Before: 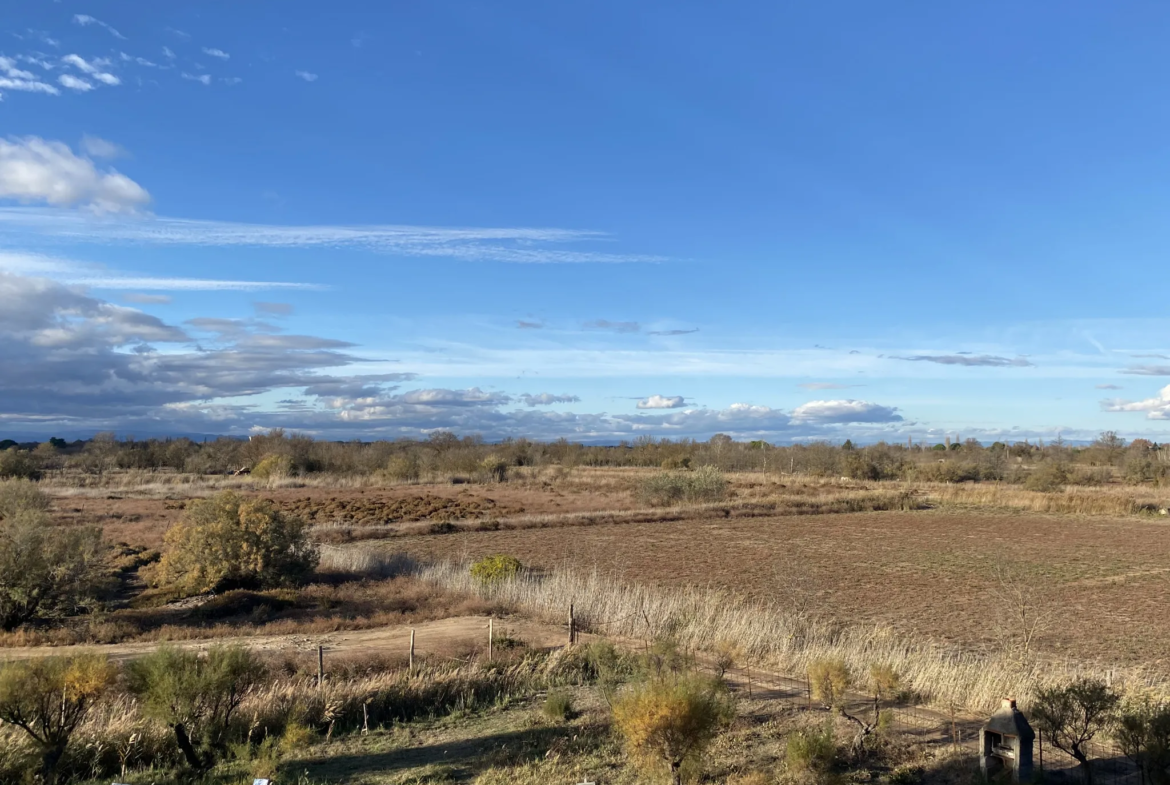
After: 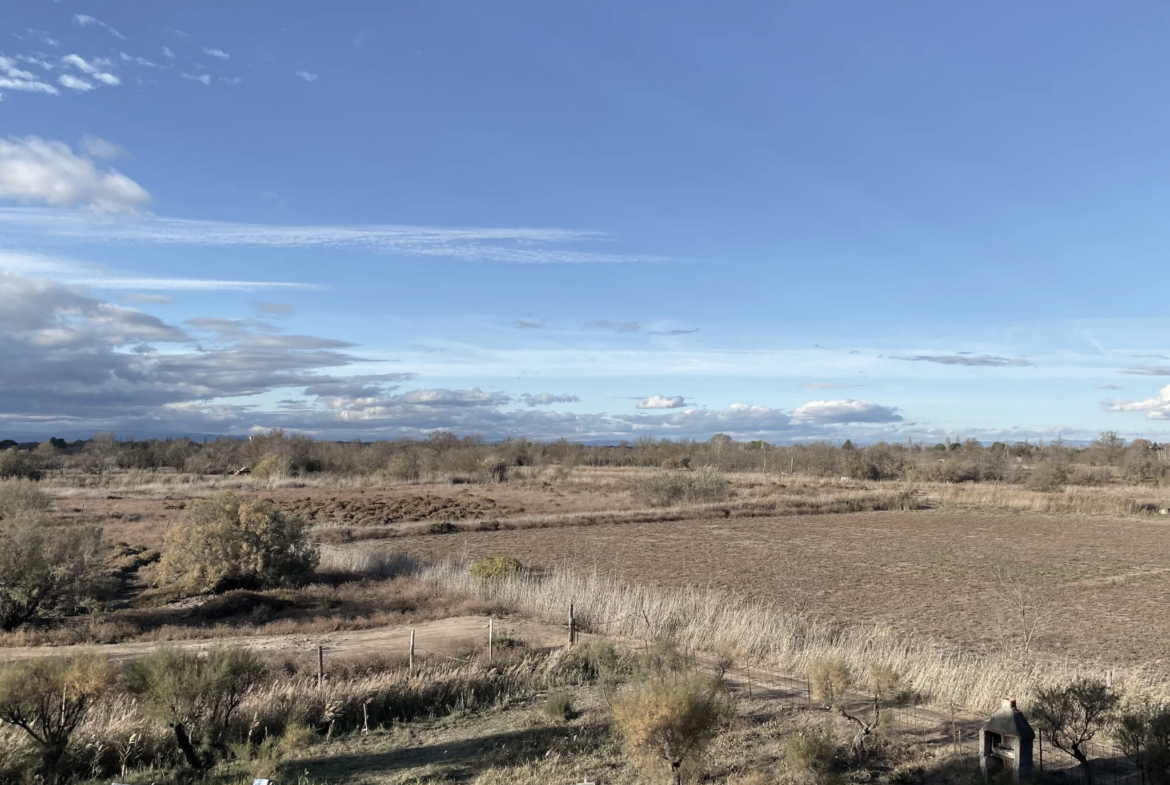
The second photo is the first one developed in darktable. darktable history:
contrast brightness saturation: contrast 0.03, brightness 0.06, saturation 0.13
color zones: curves: ch0 [(0, 0.559) (0.153, 0.551) (0.229, 0.5) (0.429, 0.5) (0.571, 0.5) (0.714, 0.5) (0.857, 0.5) (1, 0.559)]; ch1 [(0, 0.417) (0.112, 0.336) (0.213, 0.26) (0.429, 0.34) (0.571, 0.35) (0.683, 0.331) (0.857, 0.344) (1, 0.417)]
